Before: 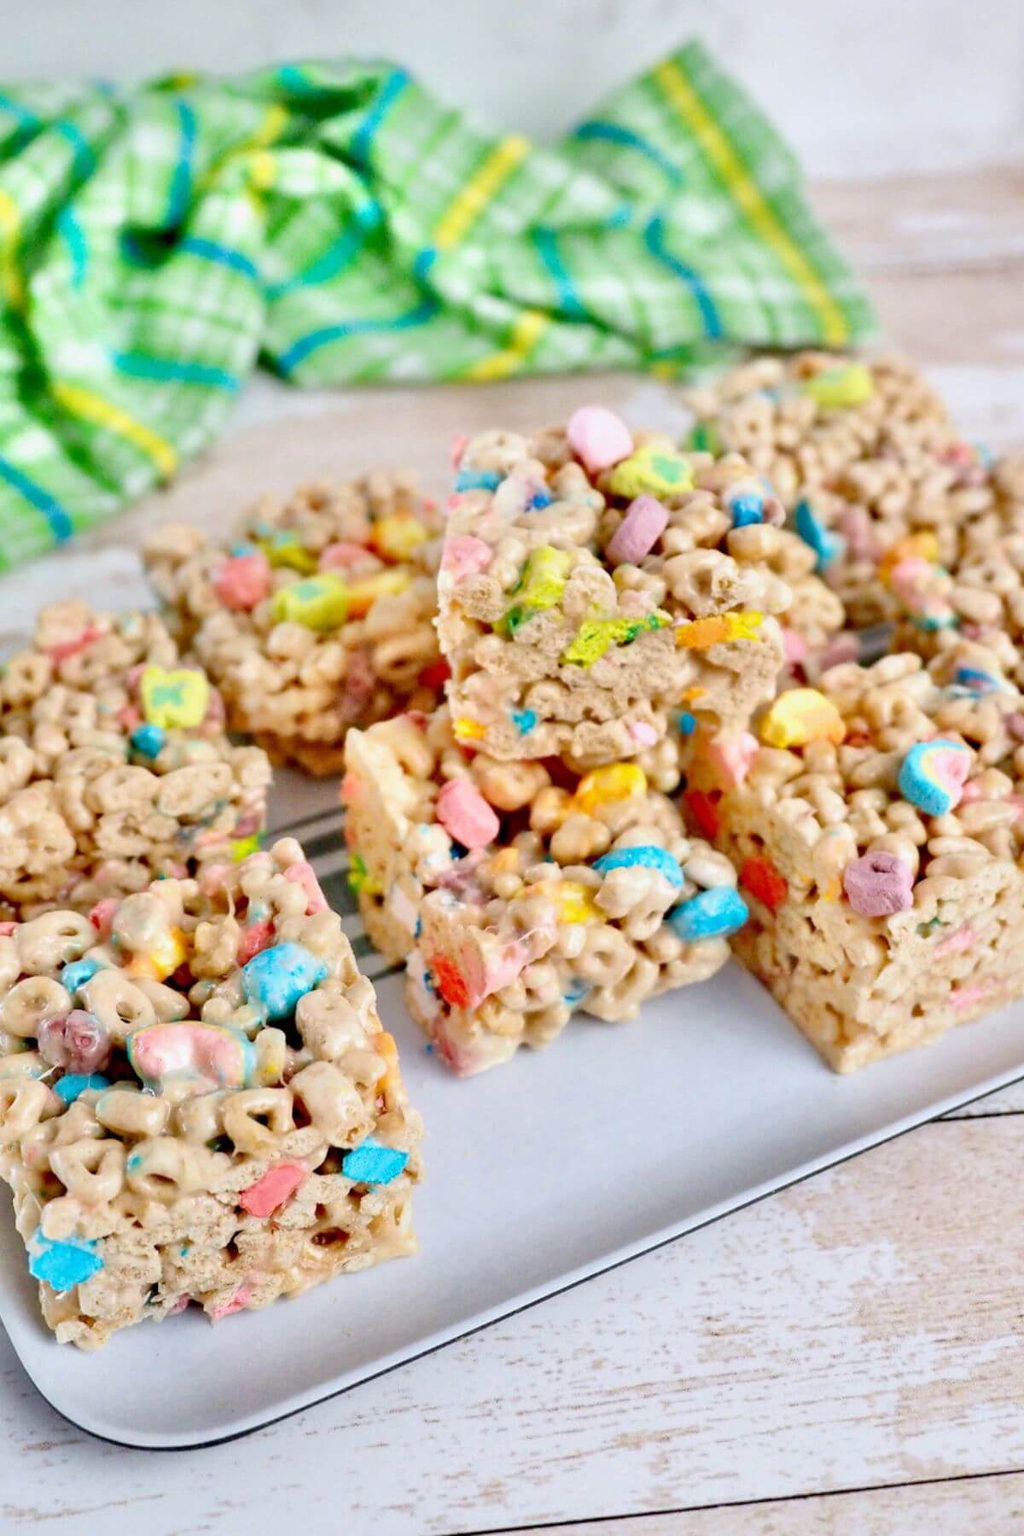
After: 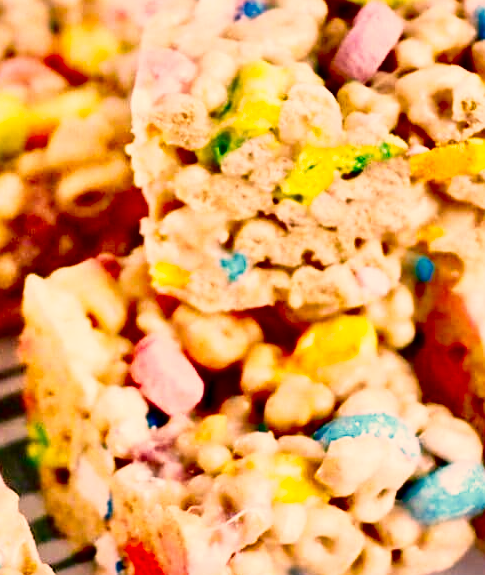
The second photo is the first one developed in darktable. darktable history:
exposure: exposure 0.161 EV, compensate highlight preservation false
crop: left 31.751%, top 32.172%, right 27.8%, bottom 35.83%
contrast brightness saturation: contrast 0.09, brightness -0.59, saturation 0.17
base curve: curves: ch0 [(0, 0) (0.028, 0.03) (0.121, 0.232) (0.46, 0.748) (0.859, 0.968) (1, 1)], preserve colors none
color correction: highlights a* 21.16, highlights b* 19.61
color contrast: green-magenta contrast 1.1, blue-yellow contrast 1.1, unbound 0
sharpen: amount 0.2
